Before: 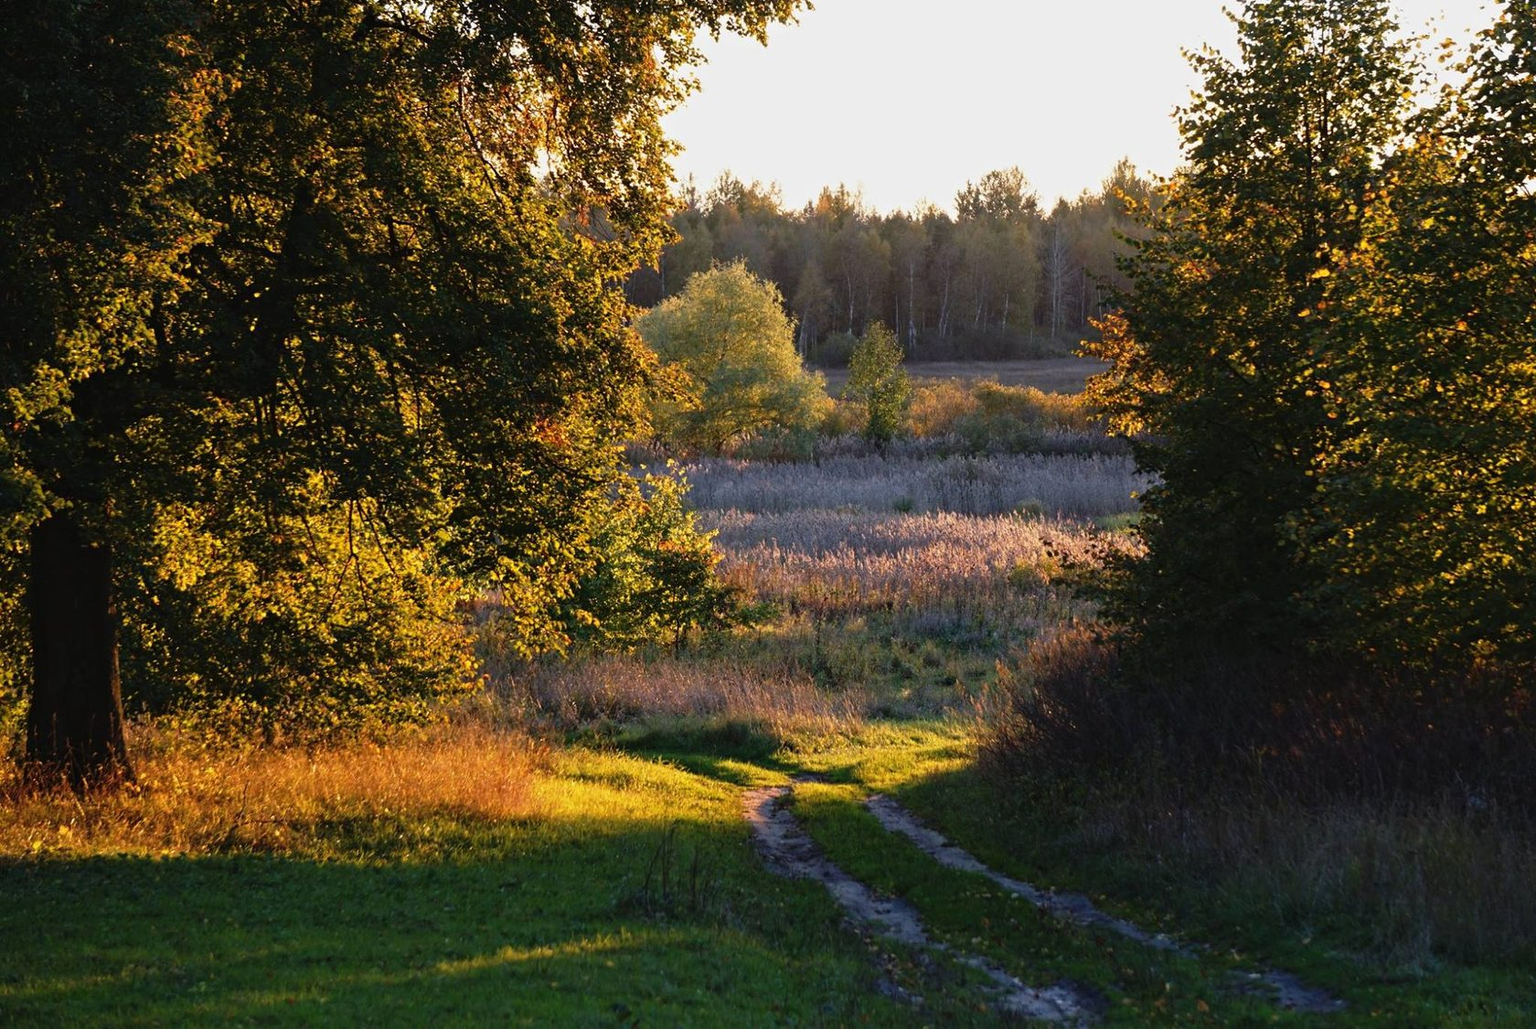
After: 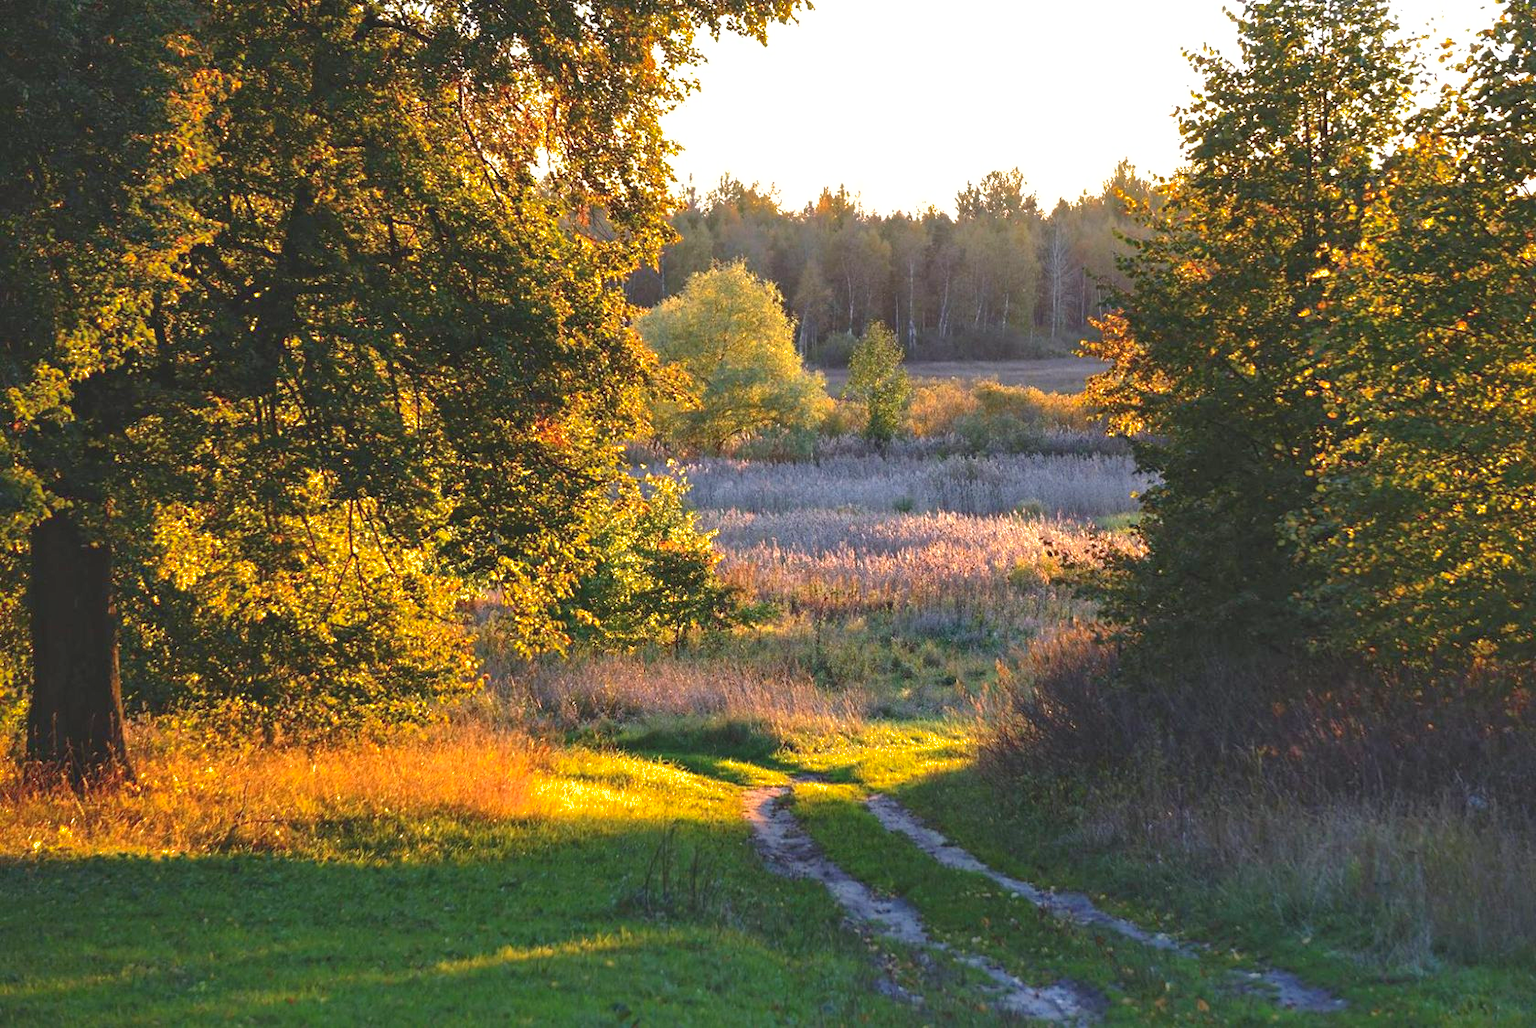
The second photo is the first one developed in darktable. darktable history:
shadows and highlights: highlights -60.03
contrast brightness saturation: contrast -0.123
exposure: exposure 1 EV, compensate highlight preservation false
